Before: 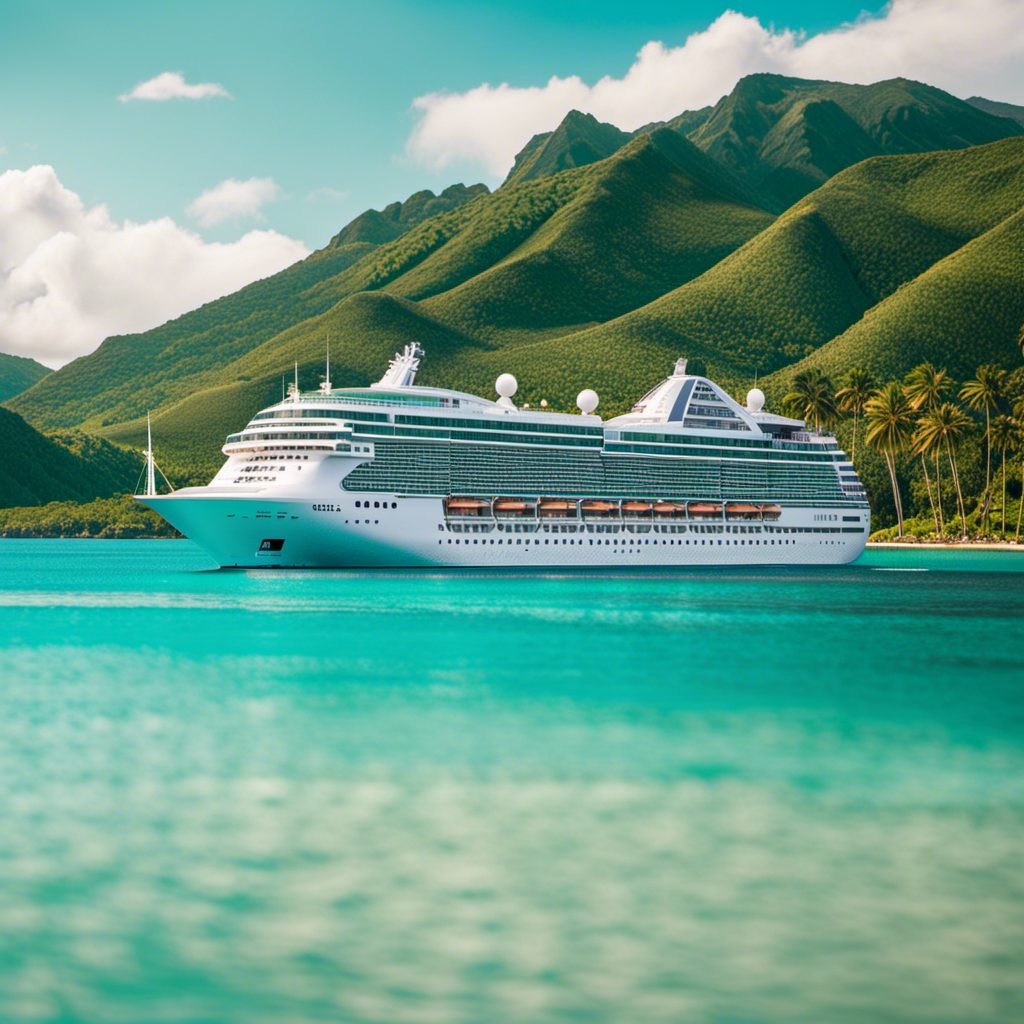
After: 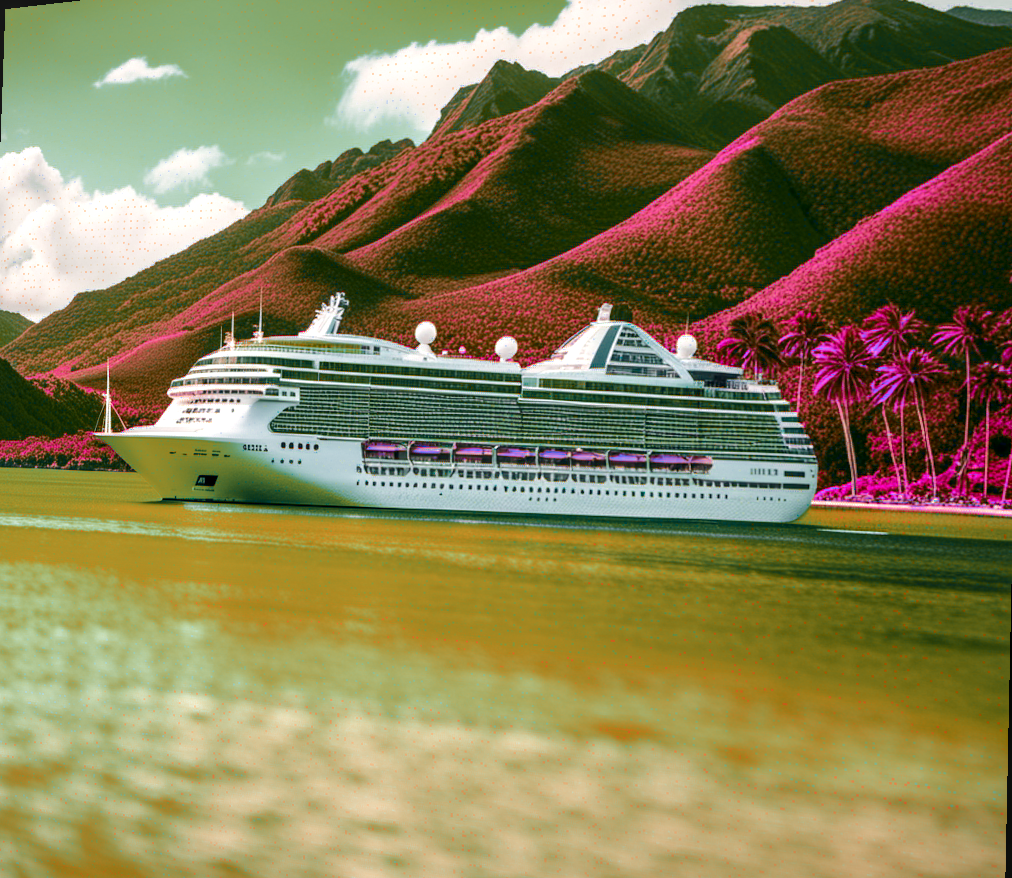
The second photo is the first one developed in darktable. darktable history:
local contrast: on, module defaults
color zones: curves: ch0 [(0.826, 0.353)]; ch1 [(0.242, 0.647) (0.889, 0.342)]; ch2 [(0.246, 0.089) (0.969, 0.068)]
tone equalizer: -8 EV -0.417 EV, -7 EV -0.389 EV, -6 EV -0.333 EV, -5 EV -0.222 EV, -3 EV 0.222 EV, -2 EV 0.333 EV, -1 EV 0.389 EV, +0 EV 0.417 EV, edges refinement/feathering 500, mask exposure compensation -1.57 EV, preserve details no
tone curve: curves: ch0 [(0, 0.01) (0.037, 0.032) (0.131, 0.108) (0.275, 0.256) (0.483, 0.512) (0.61, 0.665) (0.696, 0.742) (0.792, 0.819) (0.911, 0.925) (0.997, 0.995)]; ch1 [(0, 0) (0.308, 0.29) (0.425, 0.411) (0.492, 0.488) (0.505, 0.503) (0.527, 0.531) (0.568, 0.594) (0.683, 0.702) (0.746, 0.77) (1, 1)]; ch2 [(0, 0) (0.246, 0.233) (0.36, 0.352) (0.415, 0.415) (0.485, 0.487) (0.502, 0.504) (0.525, 0.523) (0.539, 0.553) (0.587, 0.594) (0.636, 0.652) (0.711, 0.729) (0.845, 0.855) (0.998, 0.977)], color space Lab, independent channels, preserve colors none
rotate and perspective: rotation 1.69°, lens shift (vertical) -0.023, lens shift (horizontal) -0.291, crop left 0.025, crop right 0.988, crop top 0.092, crop bottom 0.842
